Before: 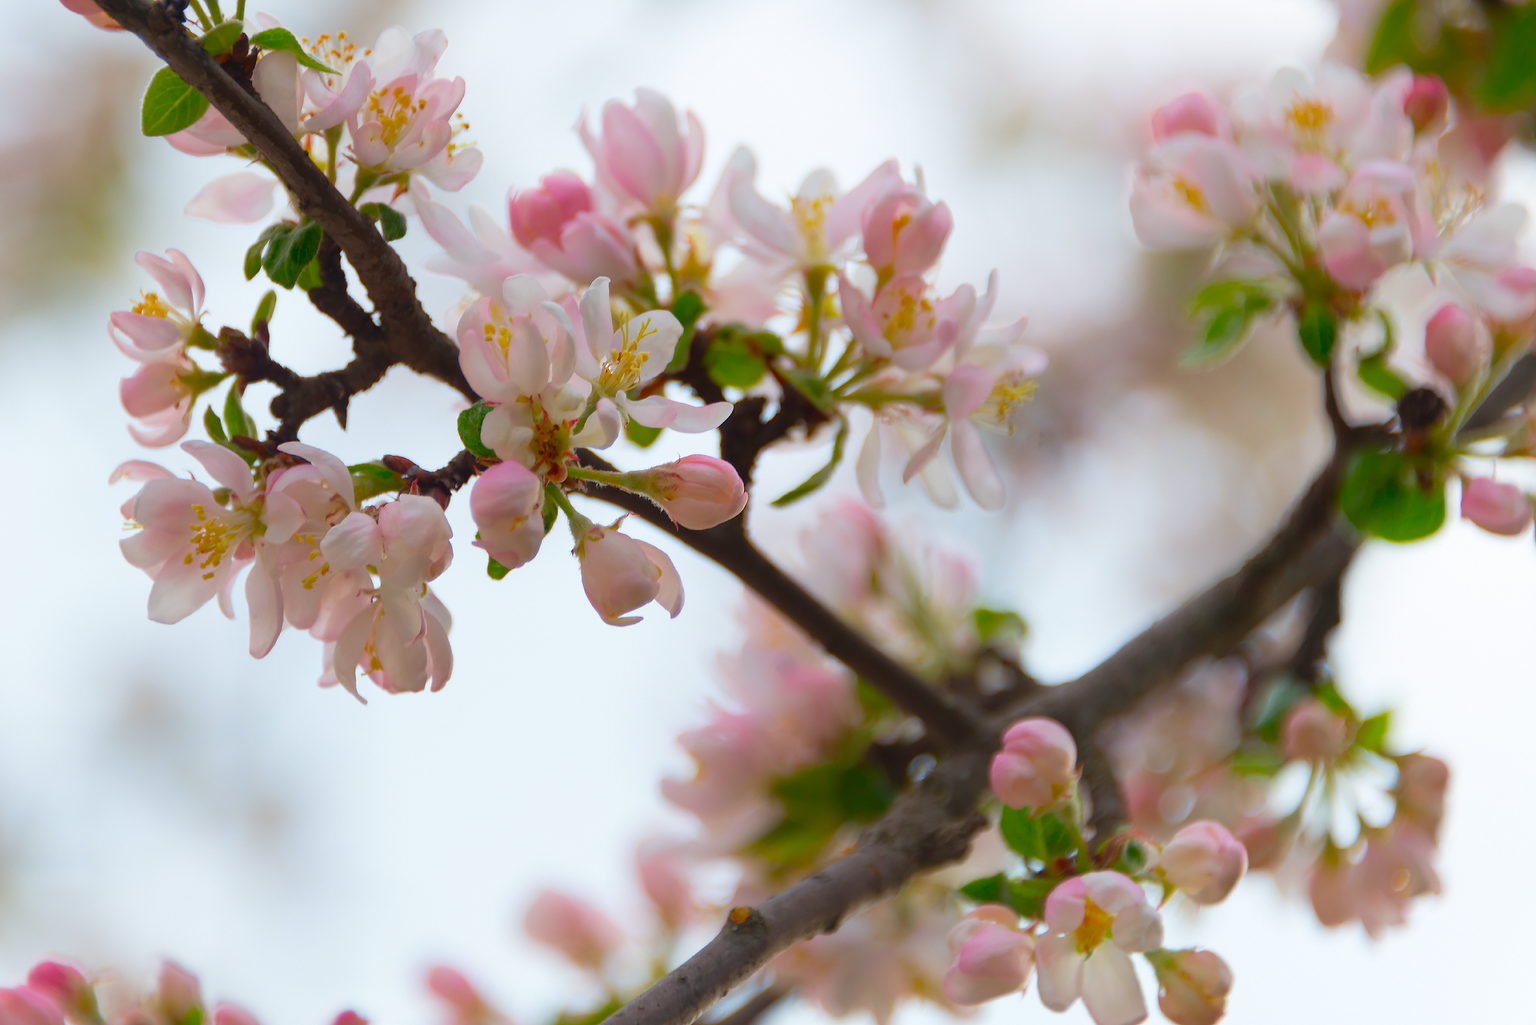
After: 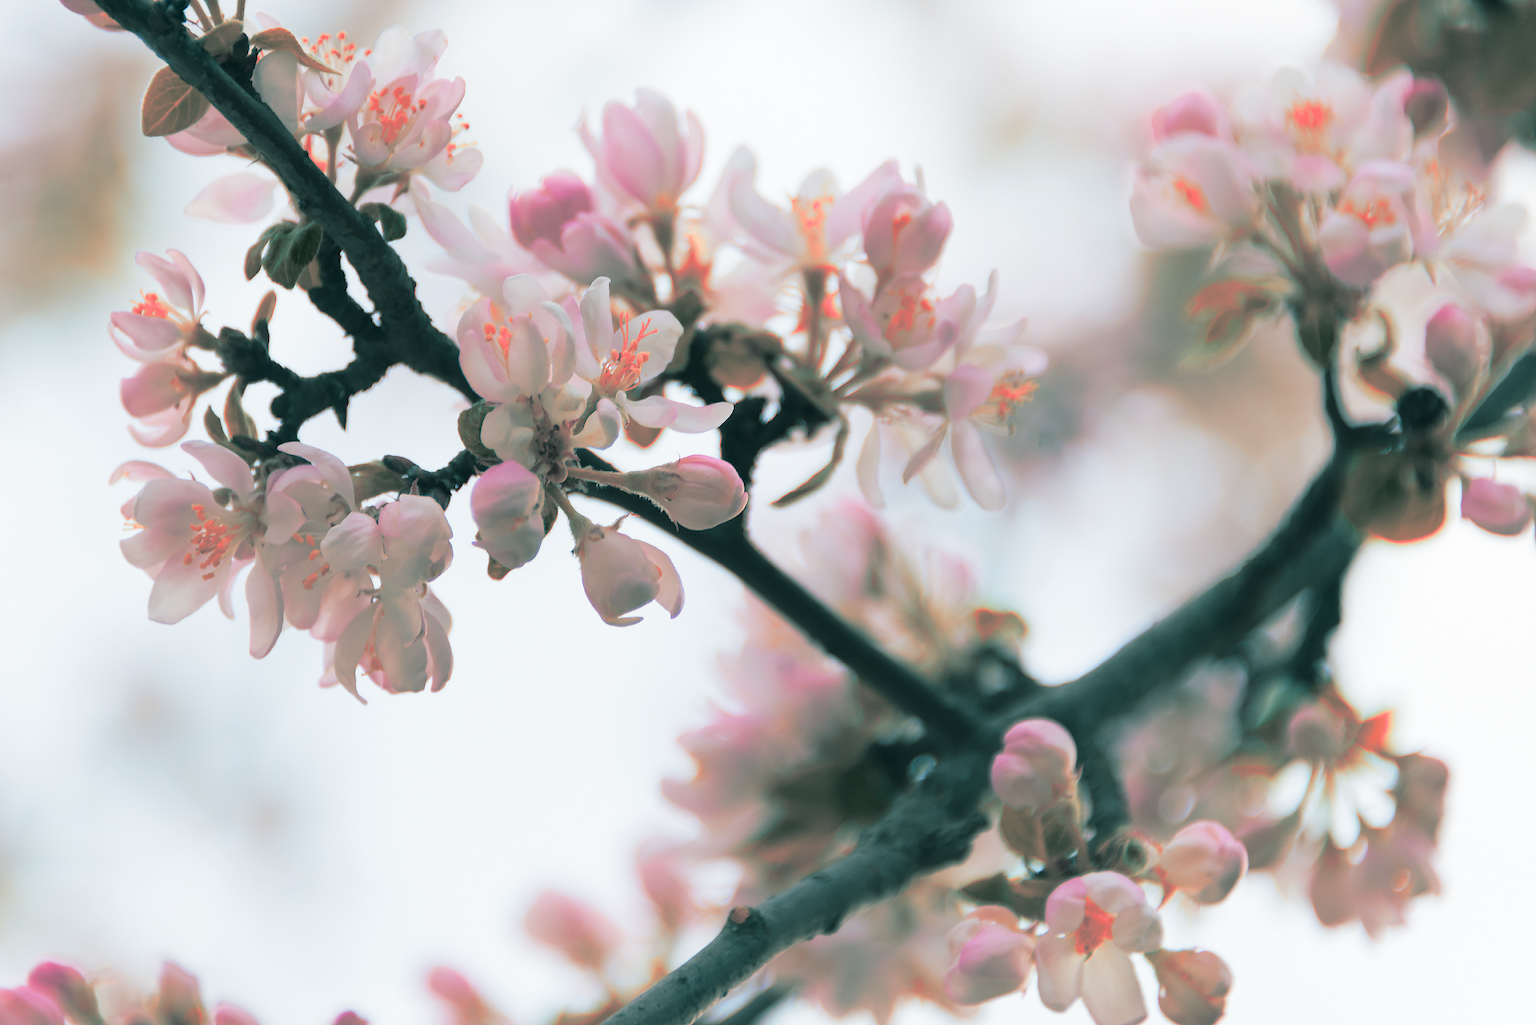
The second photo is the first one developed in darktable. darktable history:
split-toning: shadows › hue 183.6°, shadows › saturation 0.52, highlights › hue 0°, highlights › saturation 0
tone curve: curves: ch0 [(0.016, 0.023) (0.248, 0.252) (0.732, 0.797) (1, 1)], color space Lab, linked channels, preserve colors none
grain: coarseness 0.81 ISO, strength 1.34%, mid-tones bias 0%
contrast brightness saturation: saturation -0.17
color zones: curves: ch2 [(0, 0.488) (0.143, 0.417) (0.286, 0.212) (0.429, 0.179) (0.571, 0.154) (0.714, 0.415) (0.857, 0.495) (1, 0.488)]
